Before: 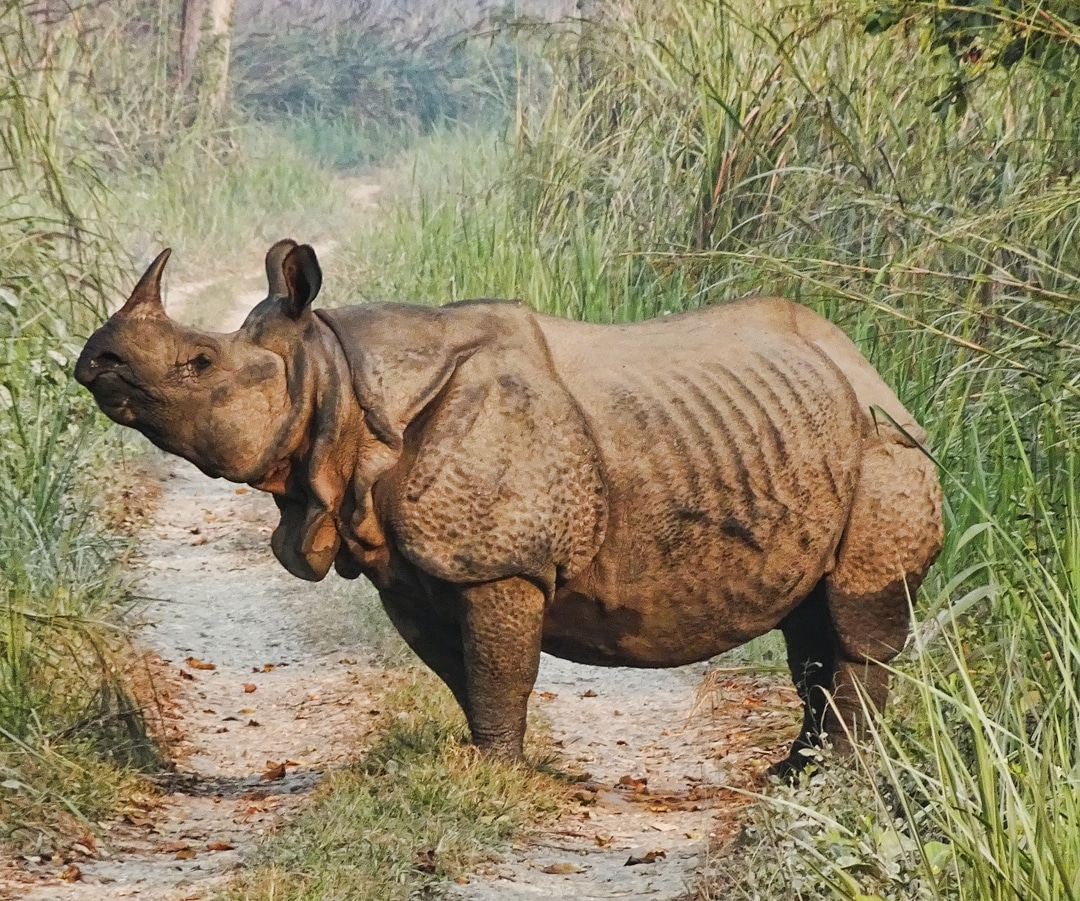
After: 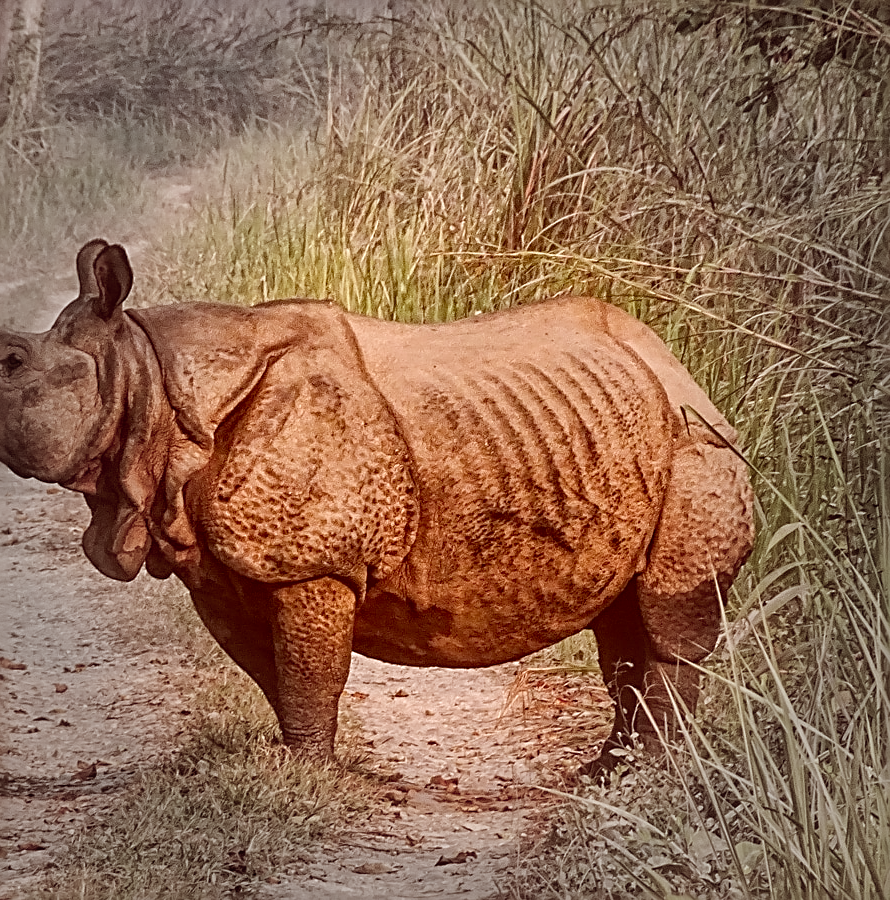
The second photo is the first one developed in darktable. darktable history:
local contrast: on, module defaults
crop: left 17.582%, bottom 0.031%
vignetting: fall-off start 48.41%, automatic ratio true, width/height ratio 1.29, unbound false
color correction: highlights a* 9.03, highlights b* 8.71, shadows a* 40, shadows b* 40, saturation 0.8
bloom: size 16%, threshold 98%, strength 20%
sharpen: radius 3.025, amount 0.757
